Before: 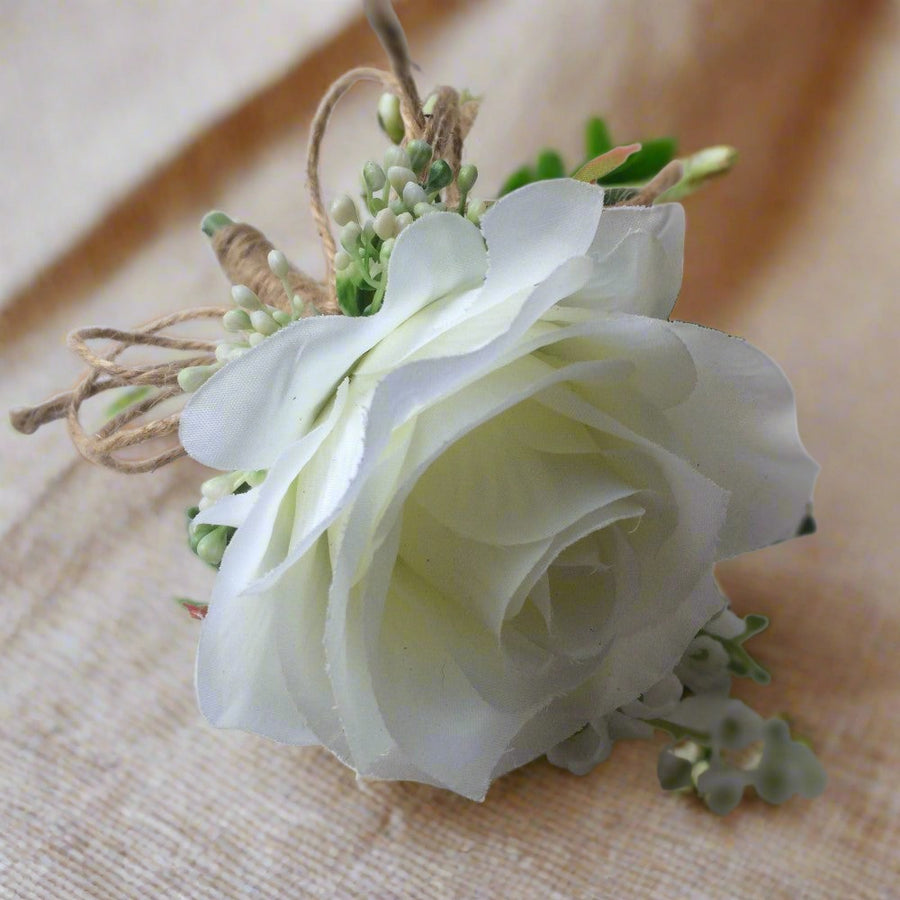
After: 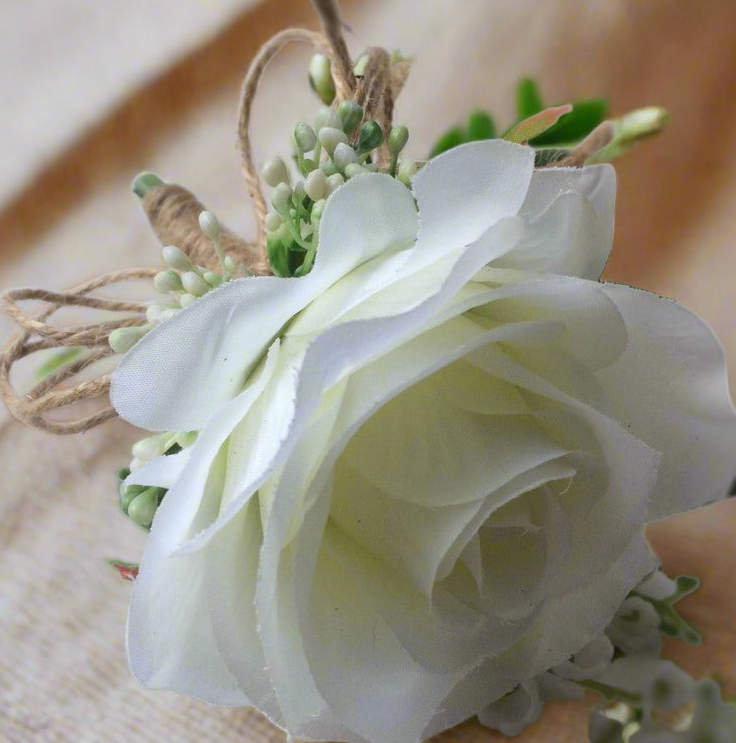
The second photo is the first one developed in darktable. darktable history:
crop and rotate: left 7.668%, top 4.395%, right 10.525%, bottom 12.943%
